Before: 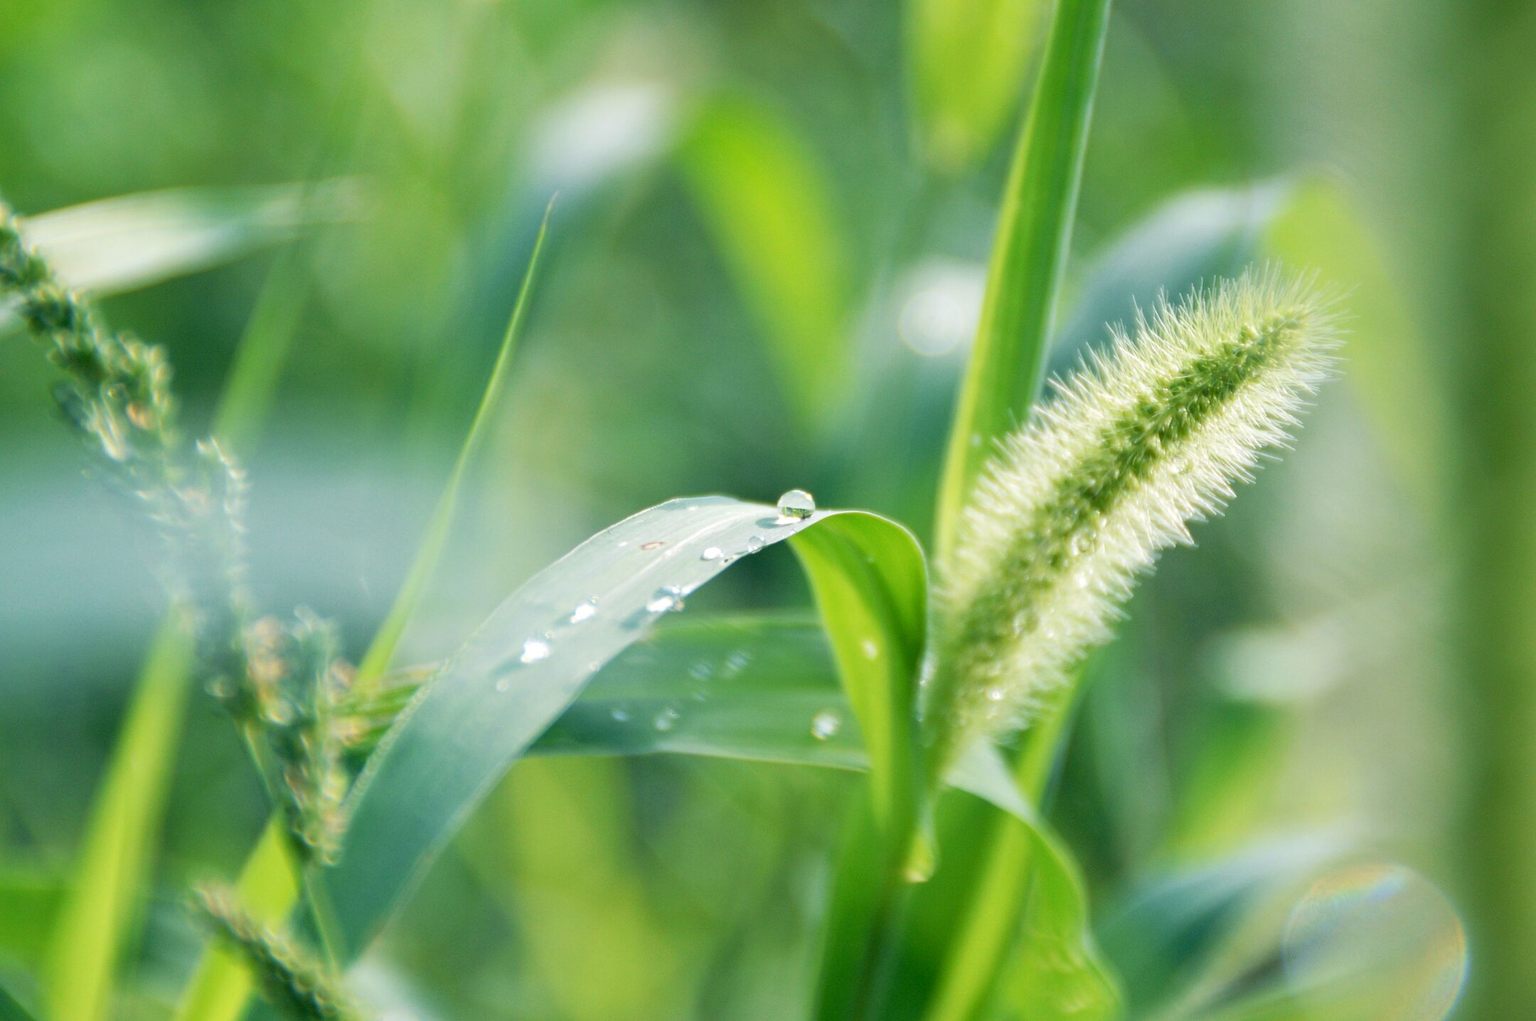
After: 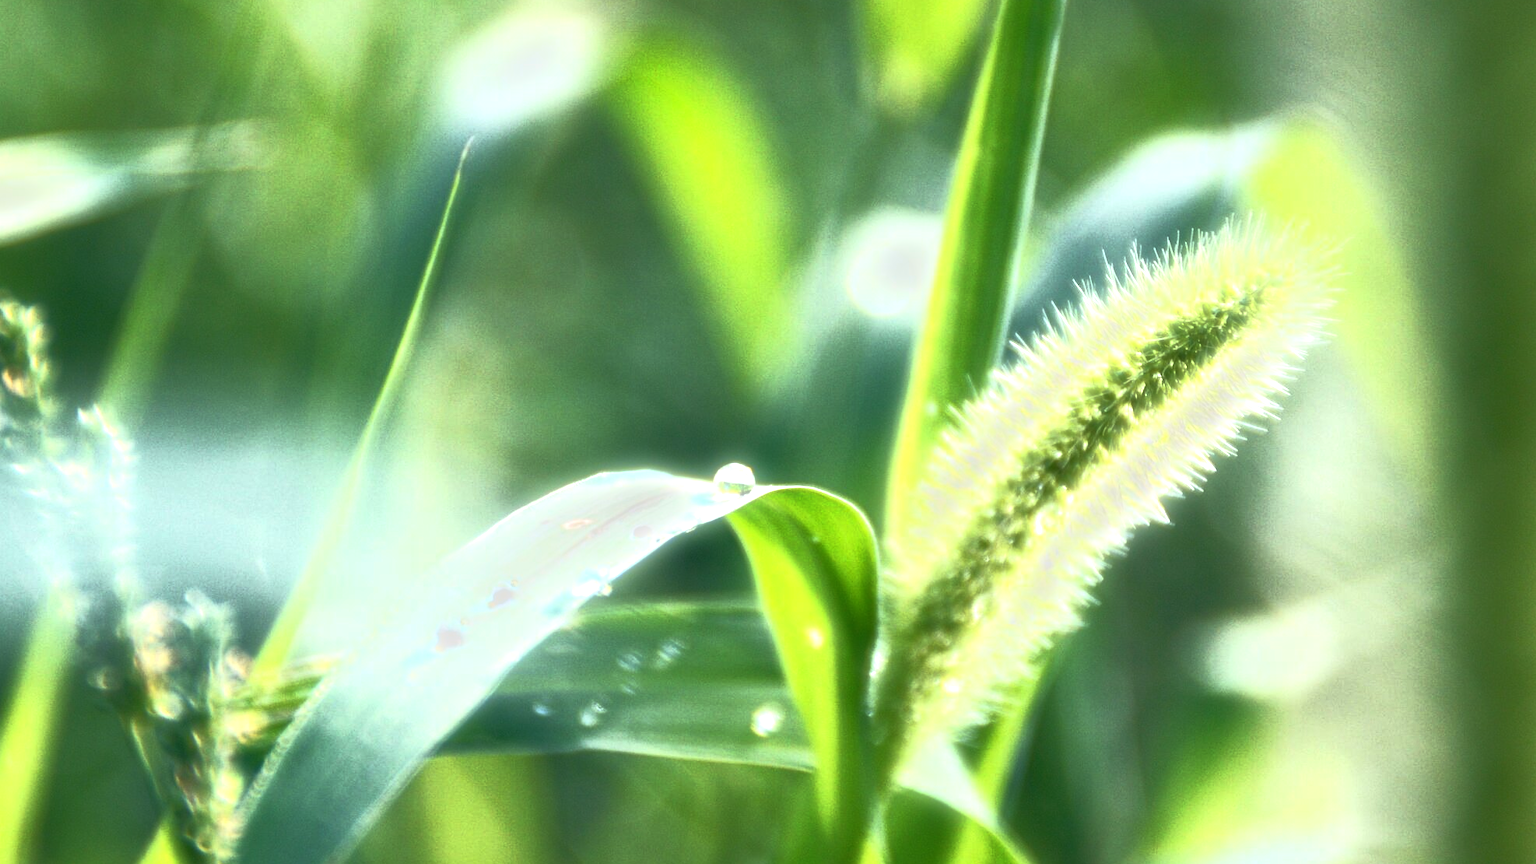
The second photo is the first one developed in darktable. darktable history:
bloom: size 3%, threshold 100%, strength 0%
exposure: exposure 0.921 EV, compensate highlight preservation false
base curve: curves: ch0 [(0, 0) (0.564, 0.291) (0.802, 0.731) (1, 1)]
crop: left 8.155%, top 6.611%, bottom 15.385%
